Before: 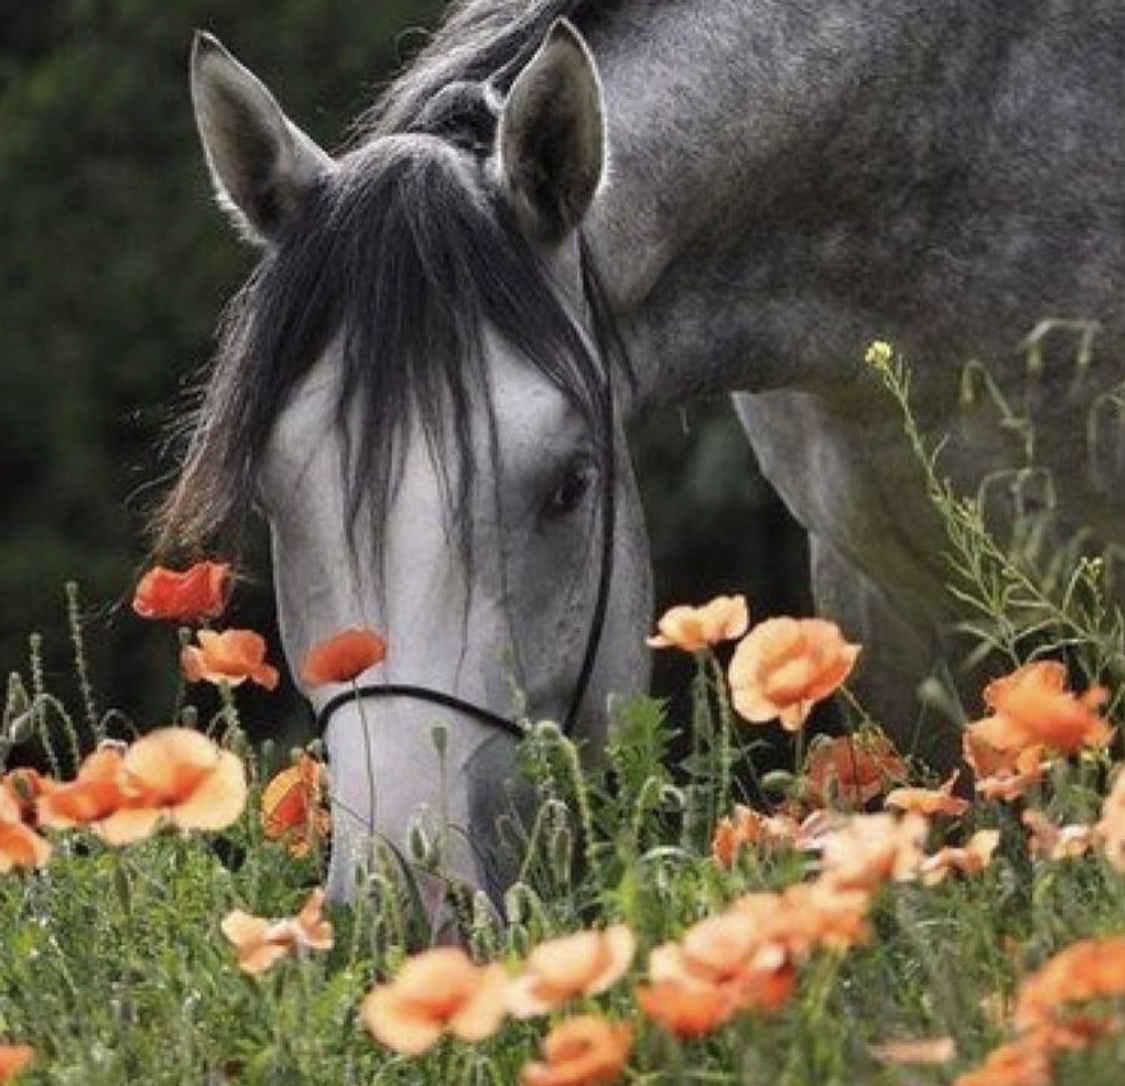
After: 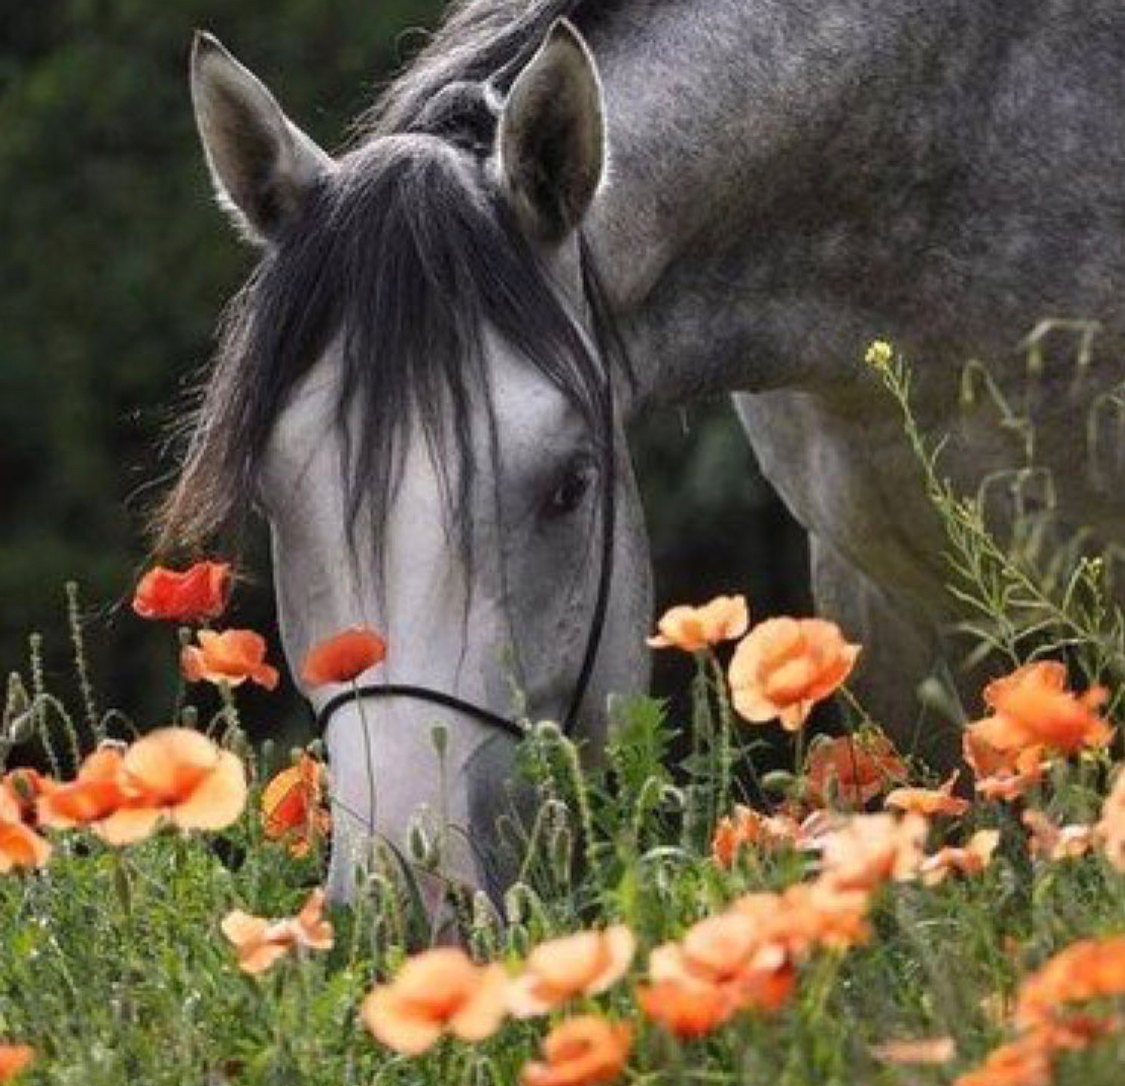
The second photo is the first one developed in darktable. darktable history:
tone equalizer: smoothing diameter 24.89%, edges refinement/feathering 12.13, preserve details guided filter
